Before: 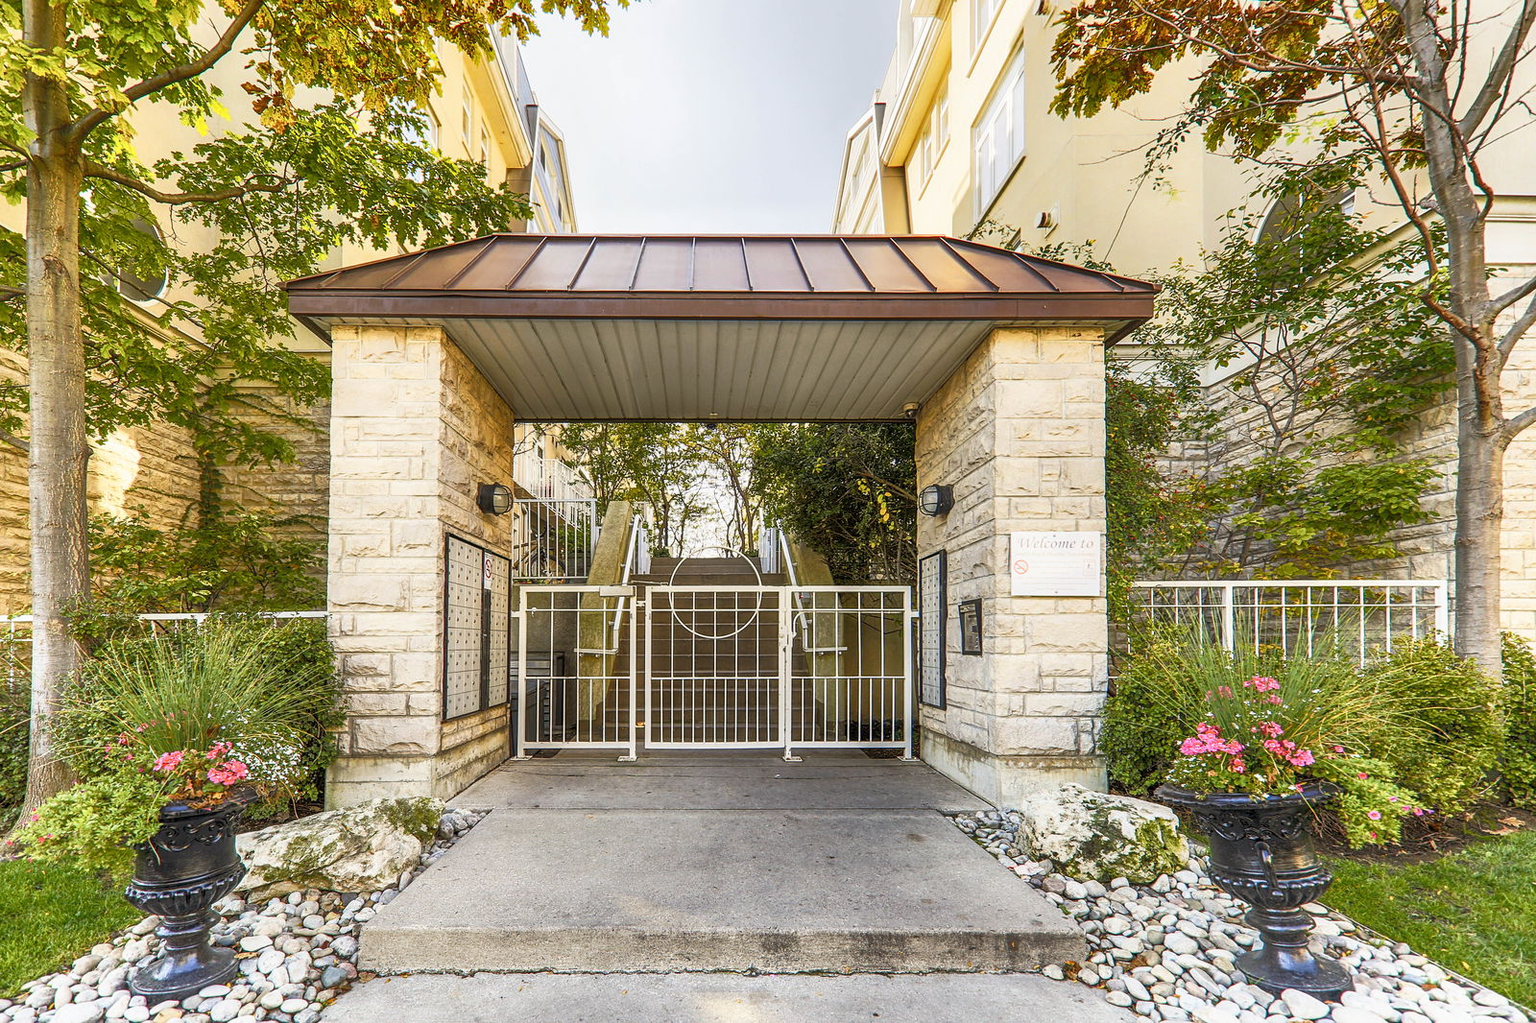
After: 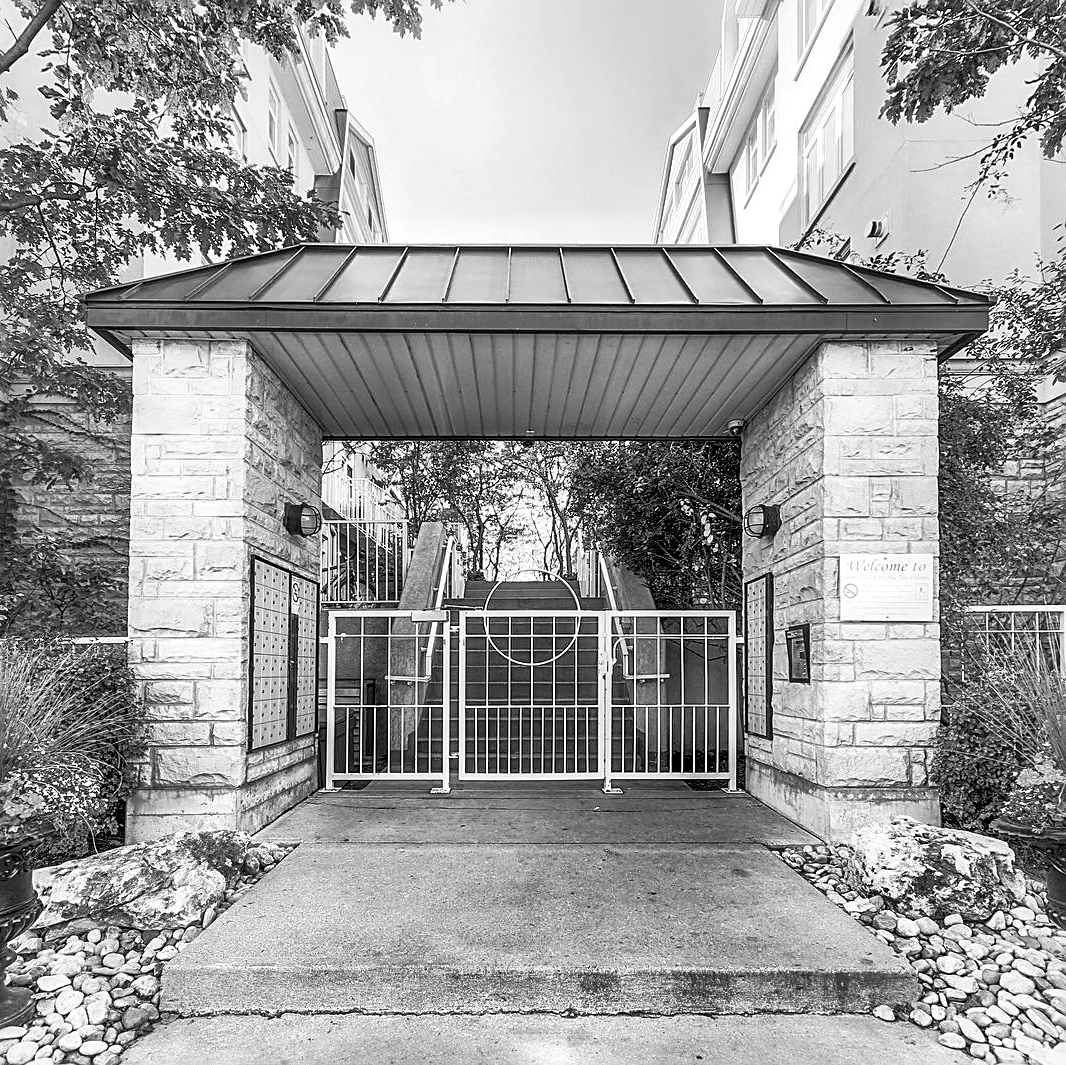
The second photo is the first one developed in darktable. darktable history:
sharpen: on, module defaults
local contrast: mode bilateral grid, contrast 20, coarseness 50, detail 159%, midtone range 0.2
monochrome: a 16.06, b 15.48, size 1
crop and rotate: left 13.409%, right 19.924%
